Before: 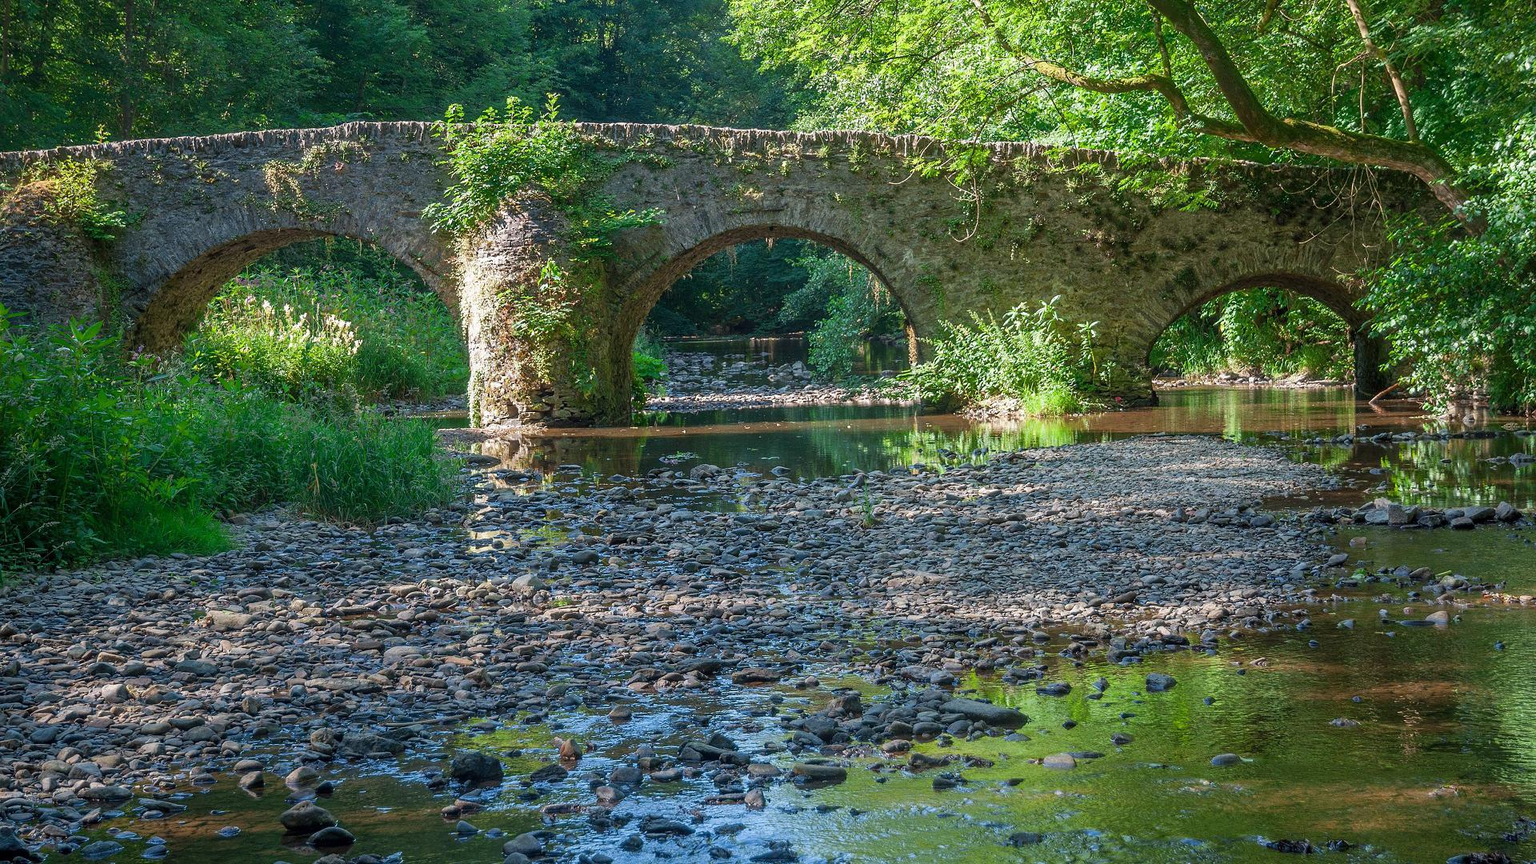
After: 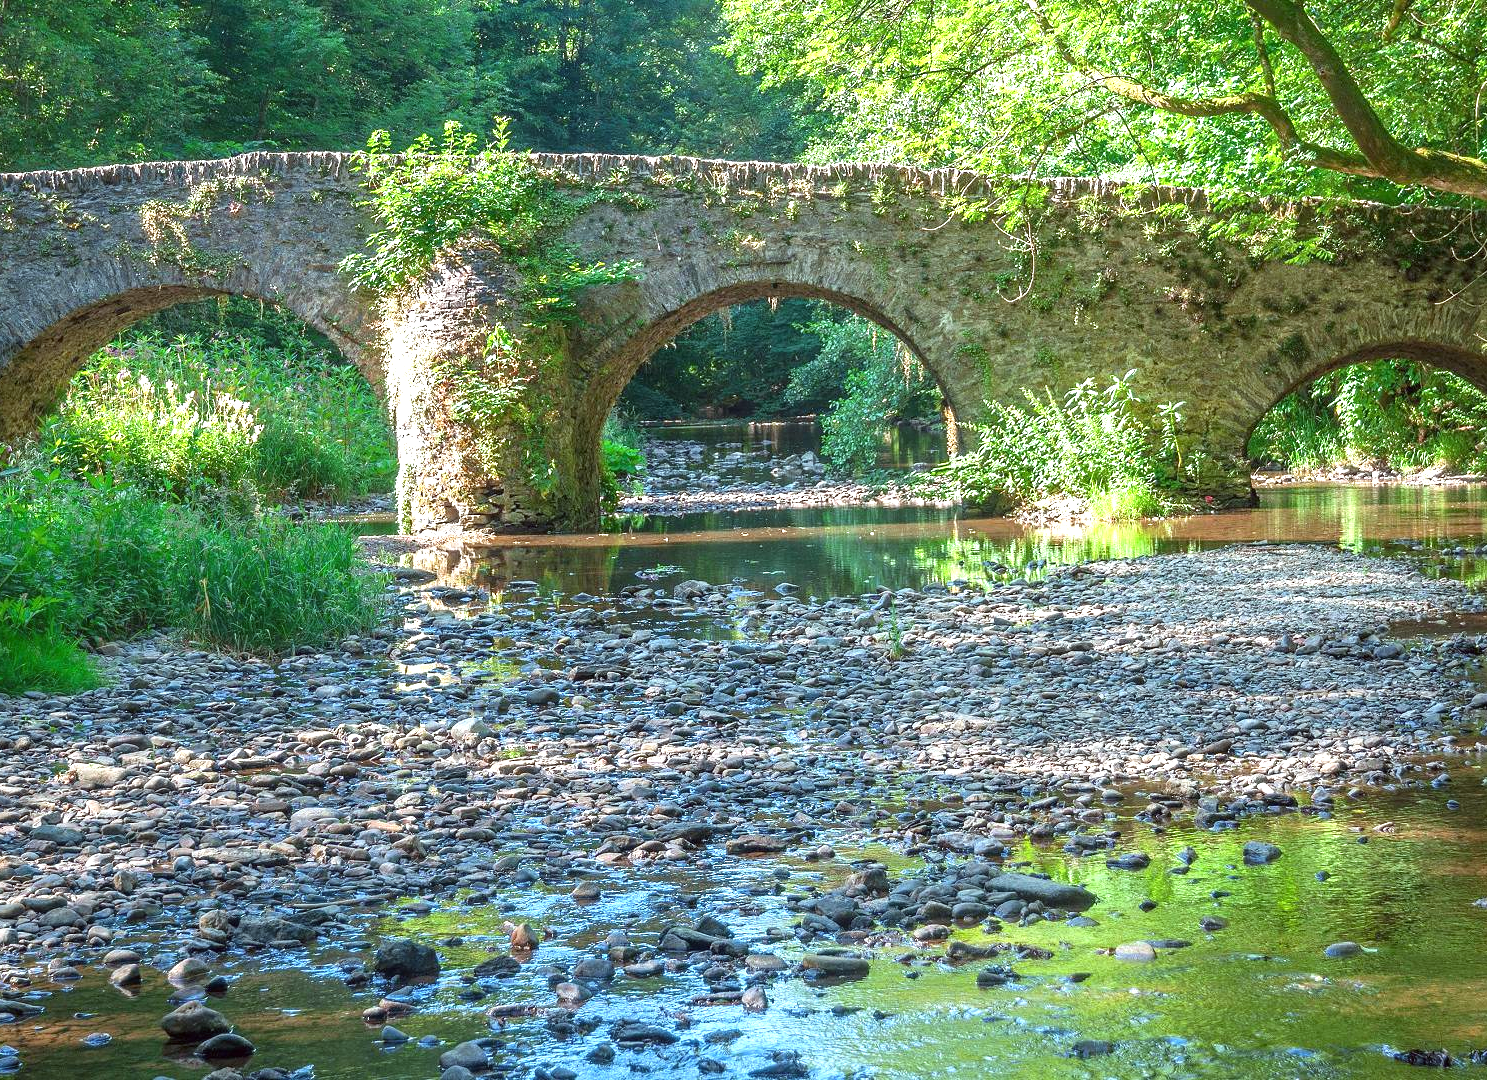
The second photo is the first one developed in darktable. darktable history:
crop: left 9.88%, right 12.664%
exposure: black level correction 0, exposure 1.1 EV, compensate exposure bias true, compensate highlight preservation false
color correction: highlights a* -2.73, highlights b* -2.09, shadows a* 2.41, shadows b* 2.73
